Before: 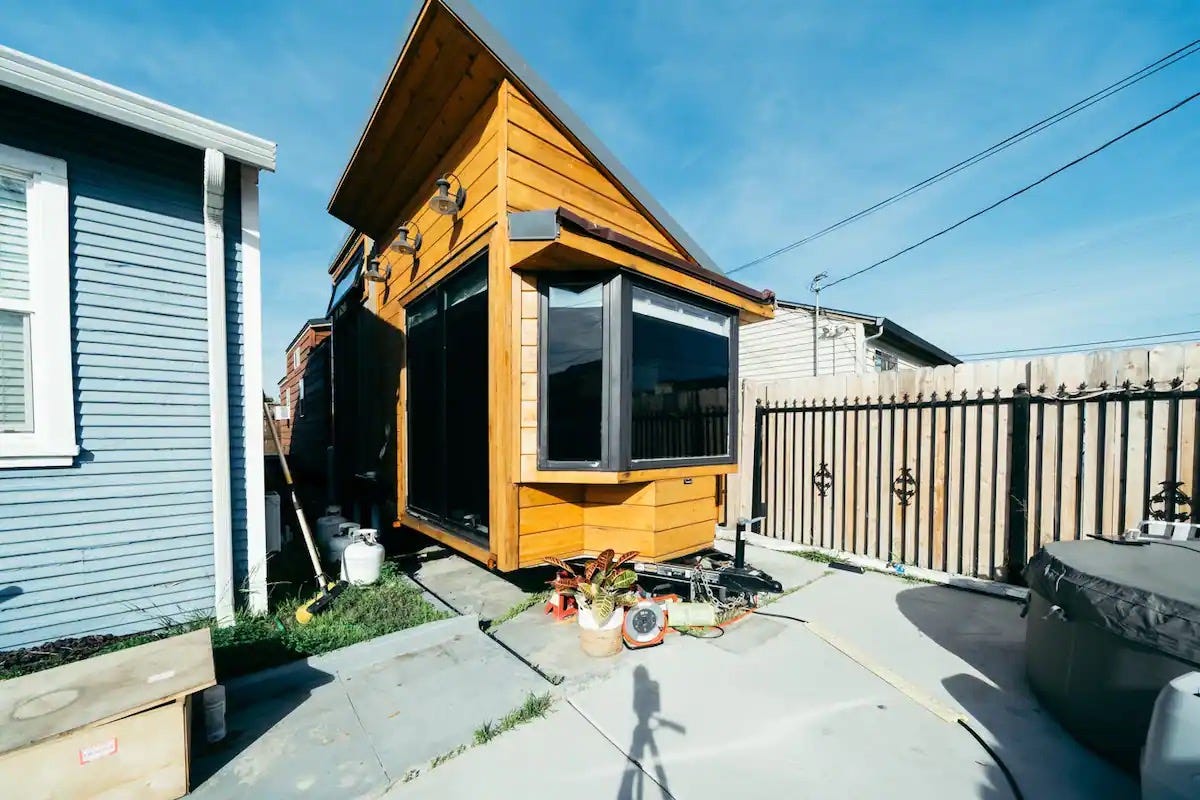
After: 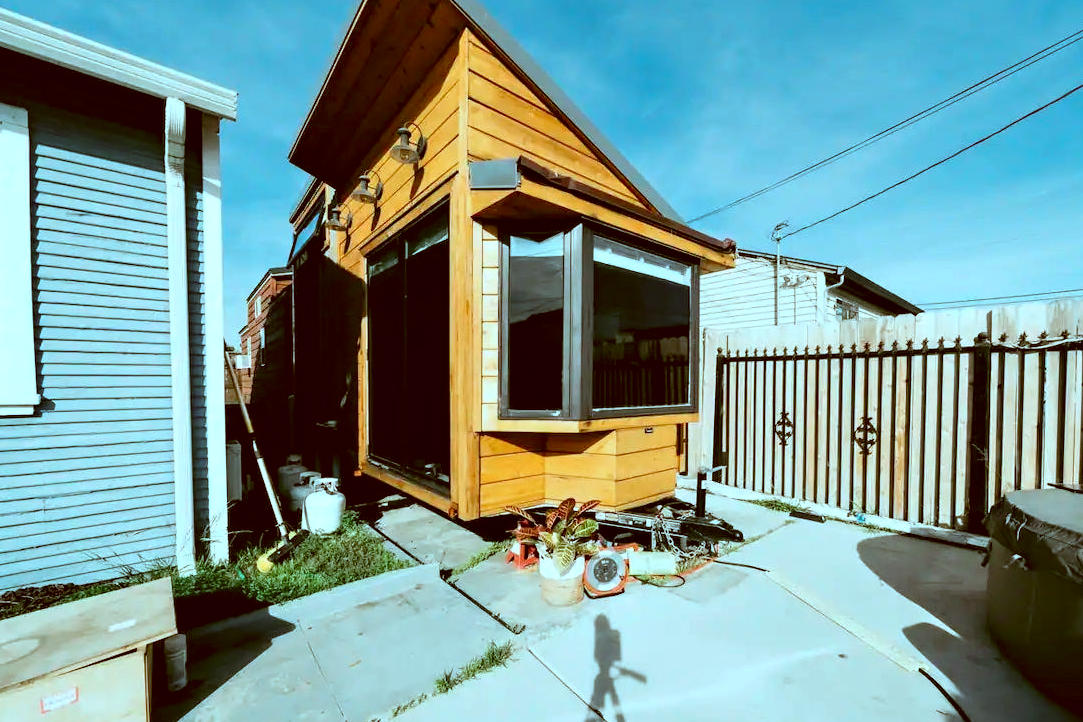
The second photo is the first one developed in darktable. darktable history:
contrast equalizer: octaves 7, y [[0.6 ×6], [0.55 ×6], [0 ×6], [0 ×6], [0 ×6]], mix 0.3
crop: left 3.305%, top 6.436%, right 6.389%, bottom 3.258%
color correction: highlights a* -14.62, highlights b* -16.22, shadows a* 10.12, shadows b* 29.4
